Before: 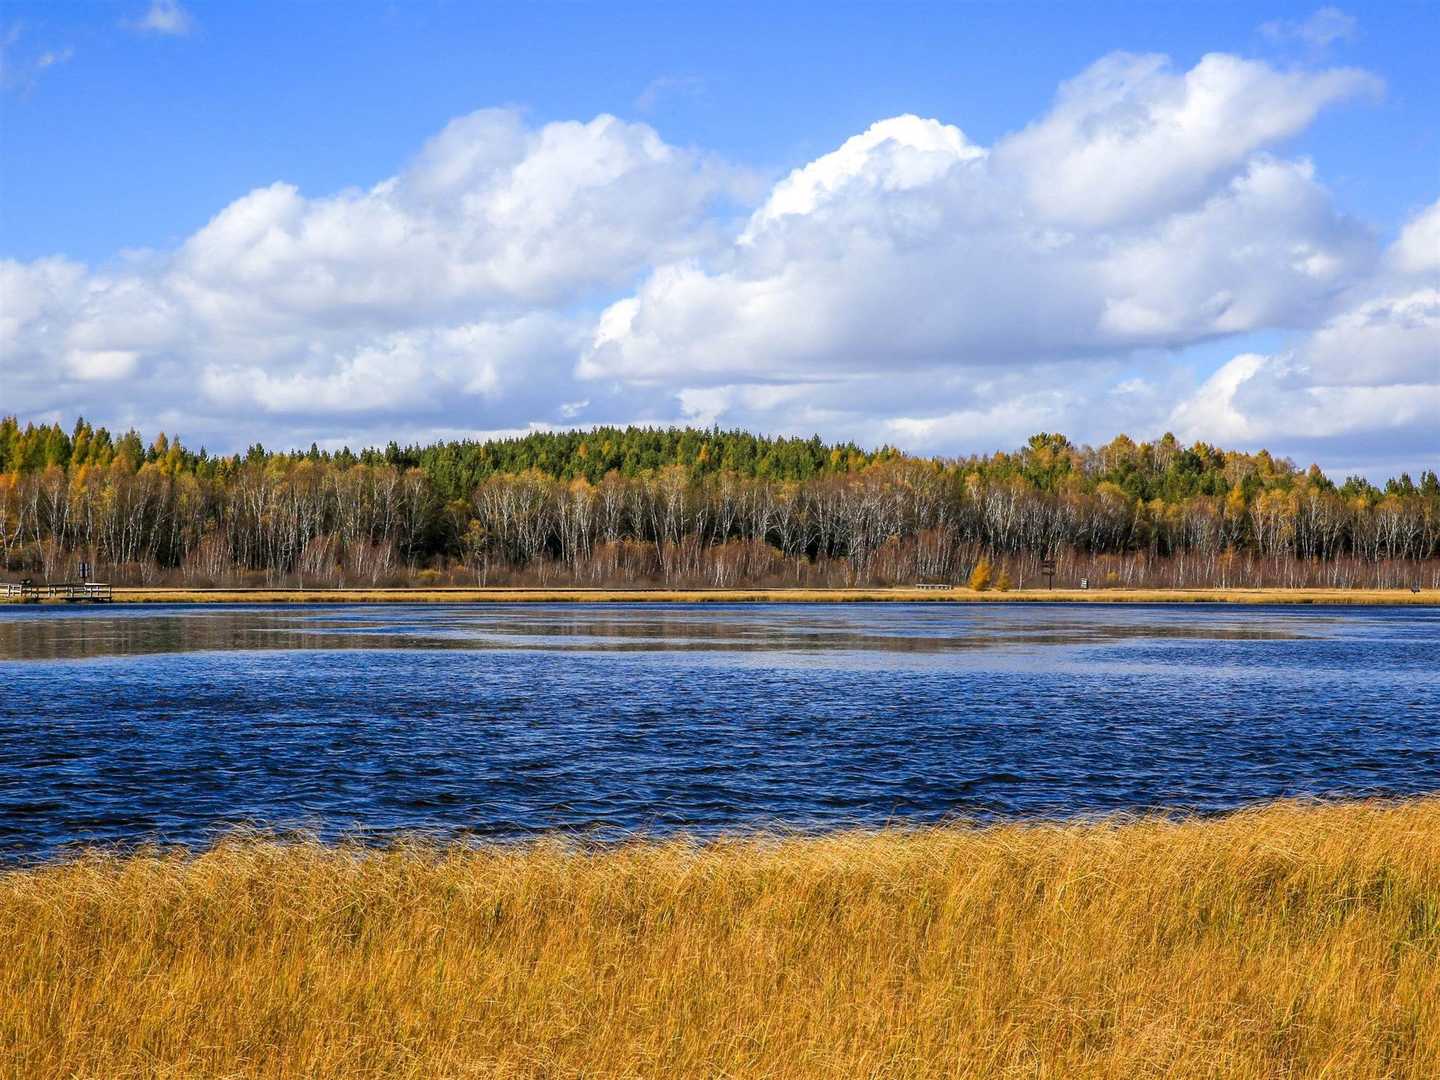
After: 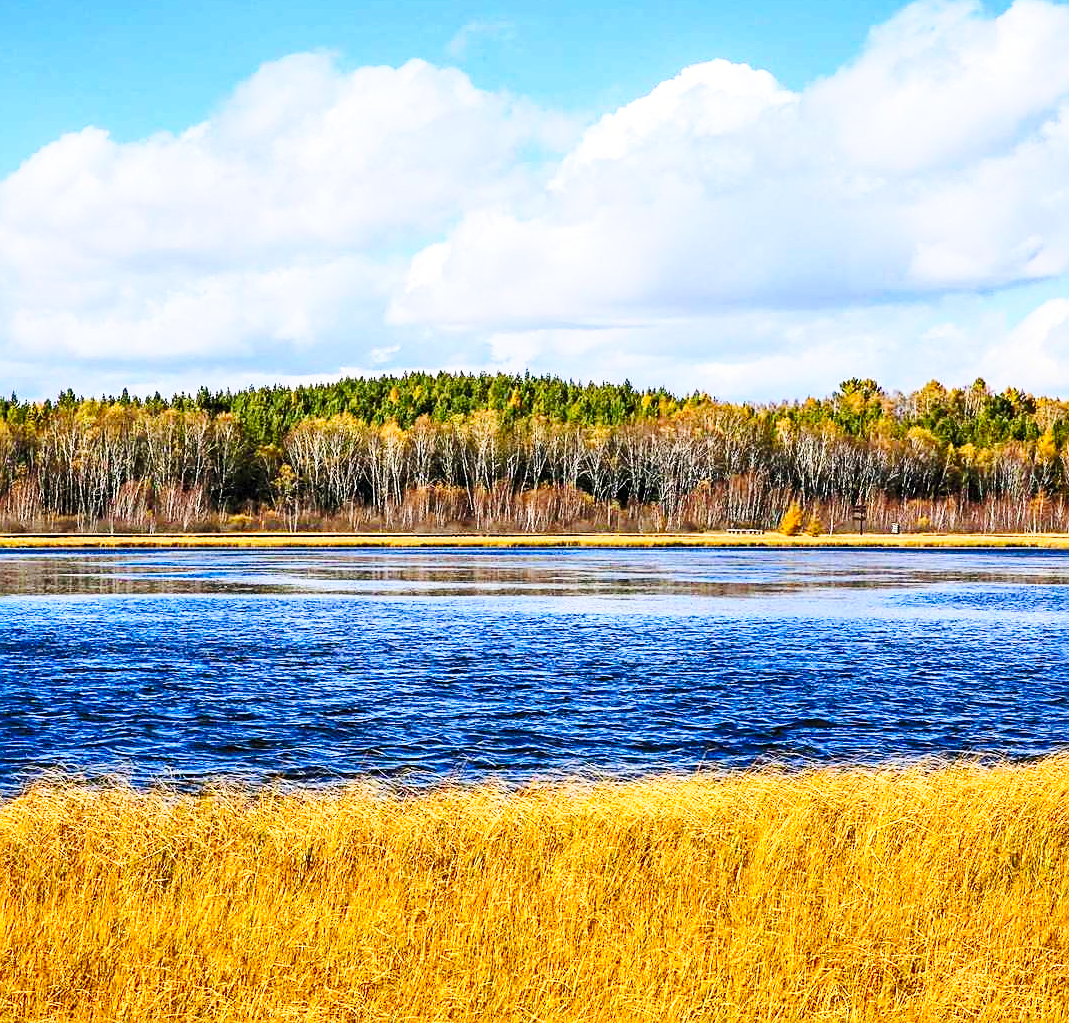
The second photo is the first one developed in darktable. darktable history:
crop and rotate: left 13.15%, top 5.251%, right 12.609%
base curve: curves: ch0 [(0, 0) (0.028, 0.03) (0.121, 0.232) (0.46, 0.748) (0.859, 0.968) (1, 1)], preserve colors none
shadows and highlights: low approximation 0.01, soften with gaussian
contrast brightness saturation: contrast 0.2, brightness 0.16, saturation 0.22
sharpen: on, module defaults
